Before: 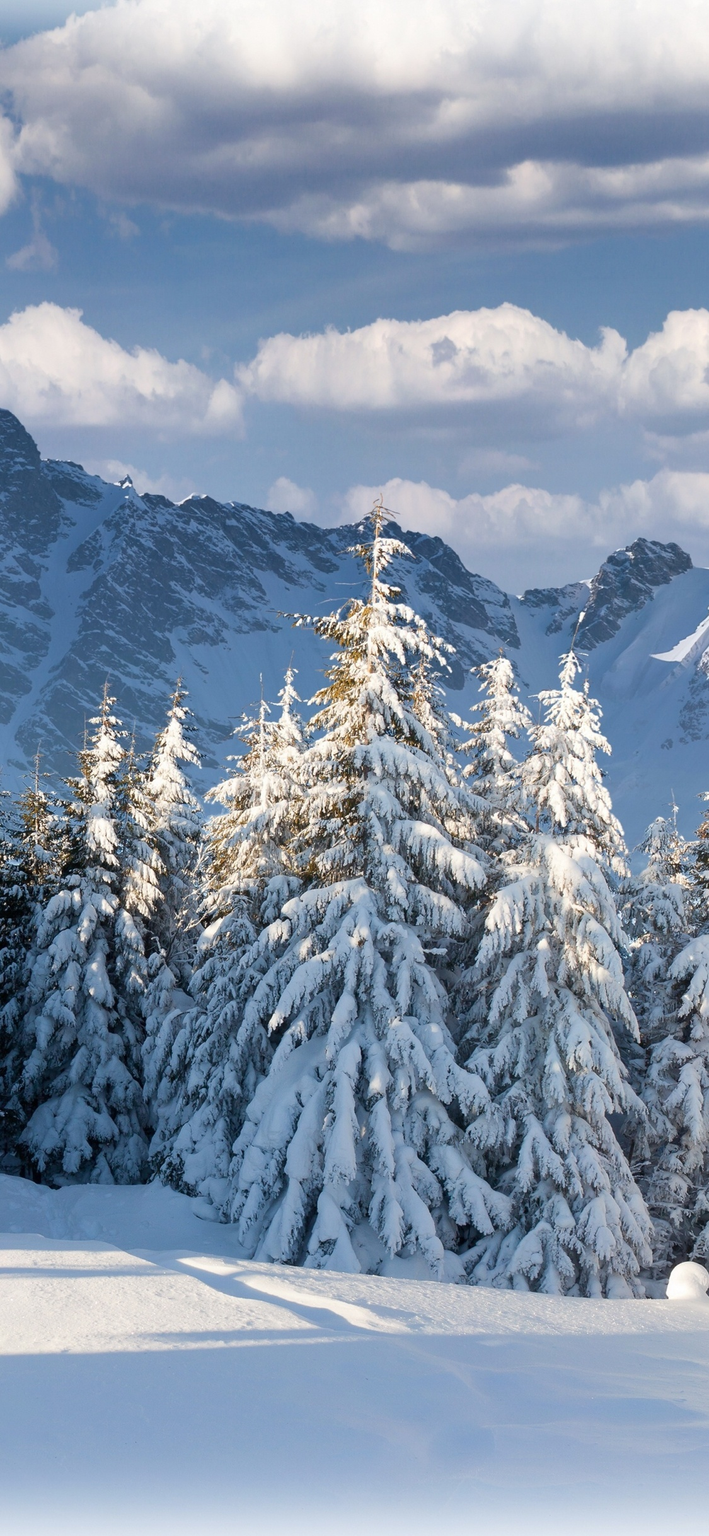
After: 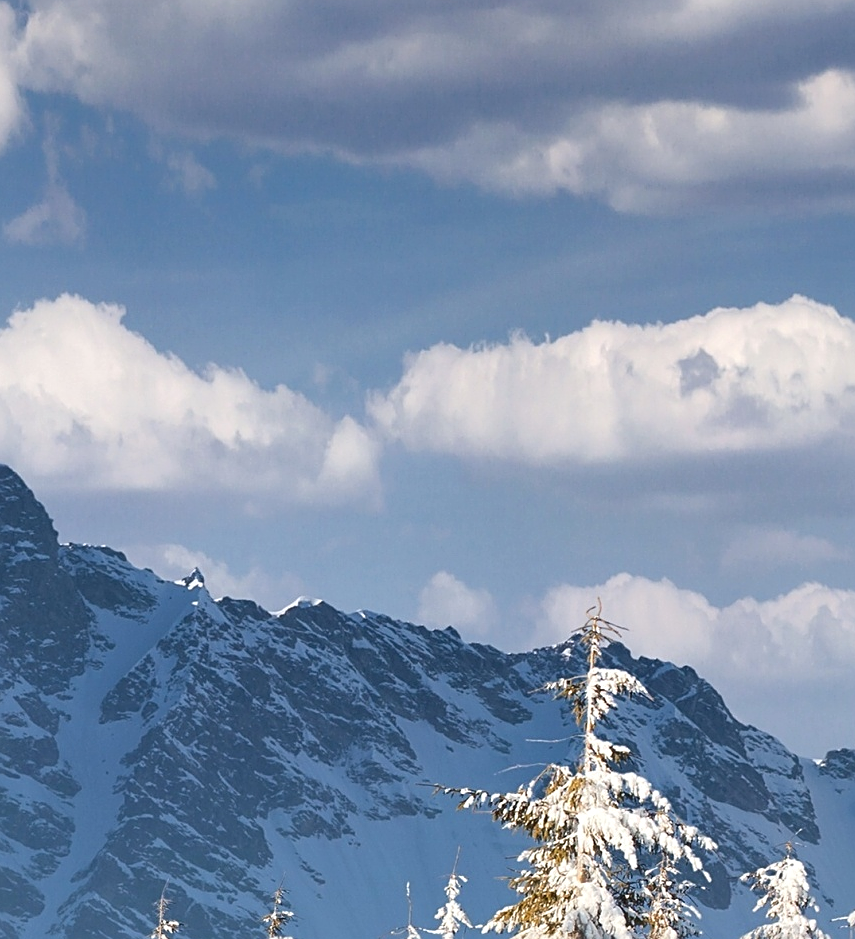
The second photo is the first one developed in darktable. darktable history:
sharpen: on, module defaults
crop: left 0.556%, top 7.633%, right 23.443%, bottom 53.784%
local contrast: highlights 107%, shadows 100%, detail 119%, midtone range 0.2
